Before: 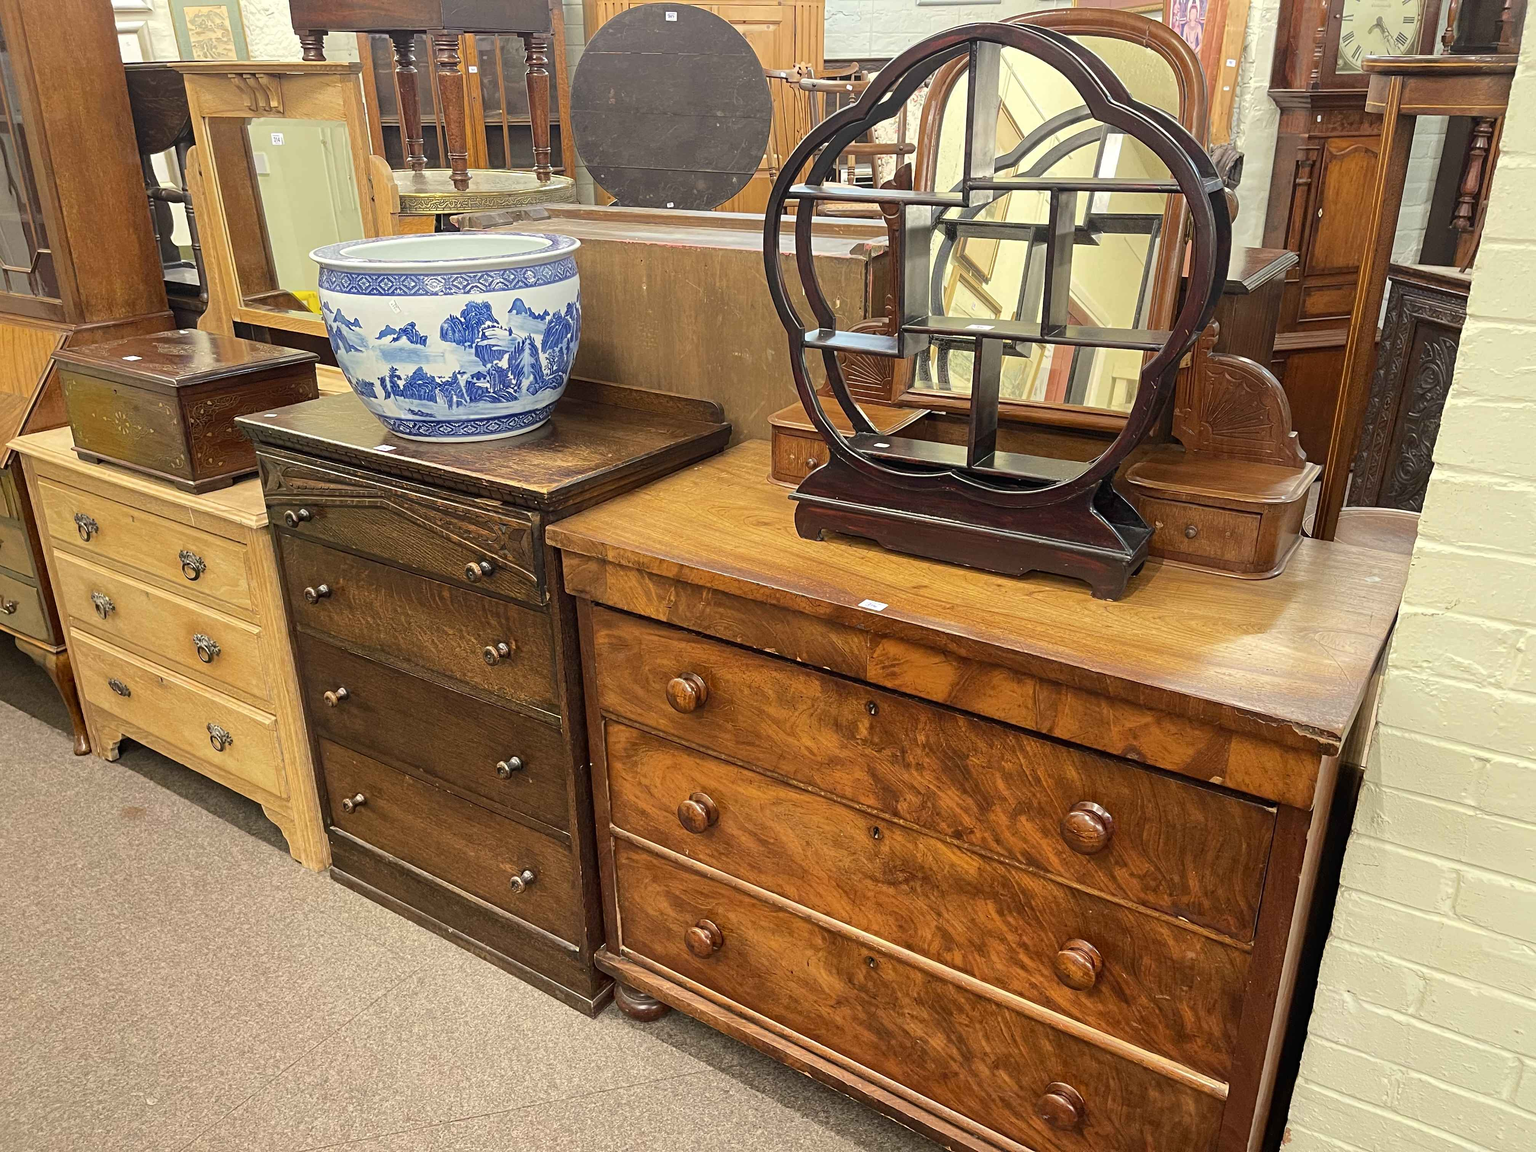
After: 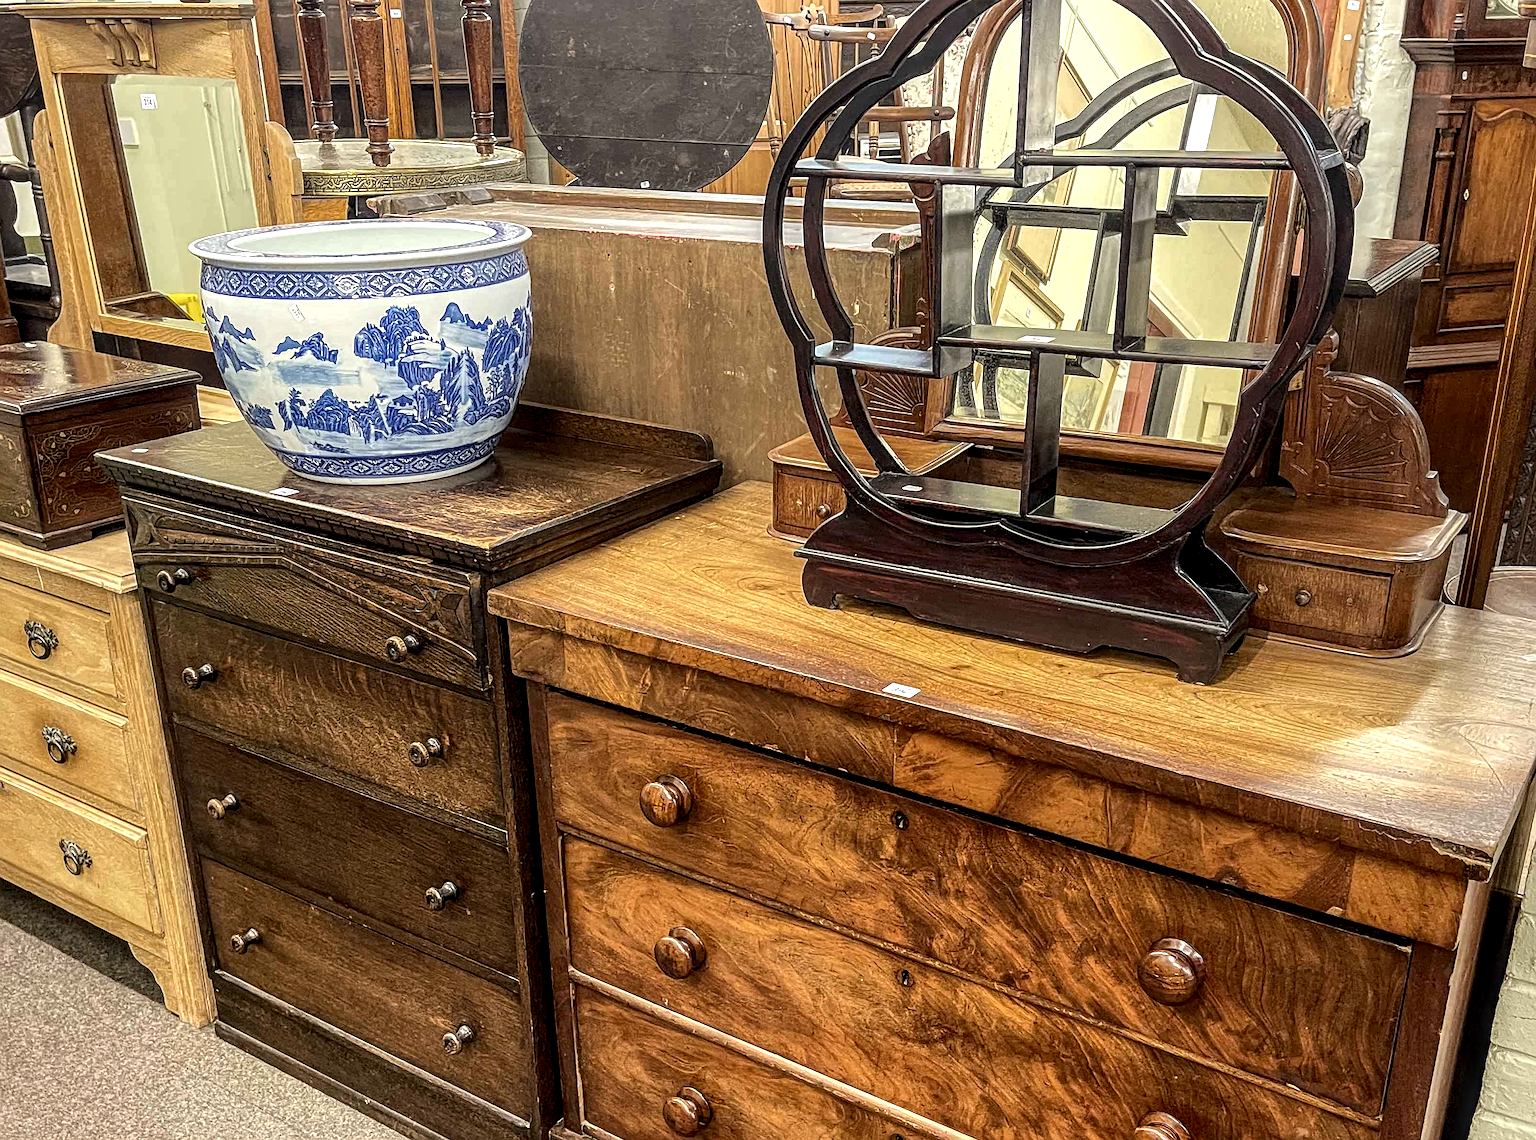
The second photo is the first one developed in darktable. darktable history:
crop and rotate: left 10.423%, top 5.142%, right 10.426%, bottom 16.46%
local contrast: highlights 6%, shadows 38%, detail 183%, midtone range 0.475
sharpen: on, module defaults
